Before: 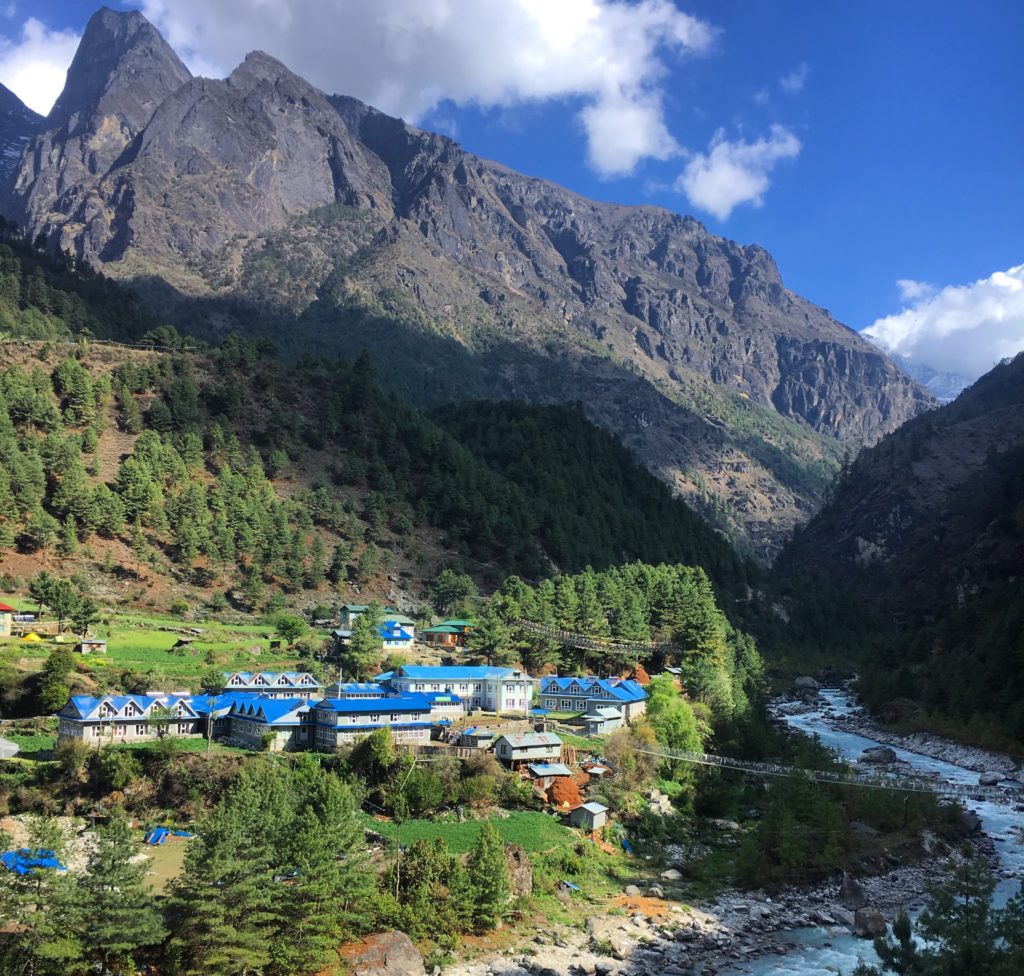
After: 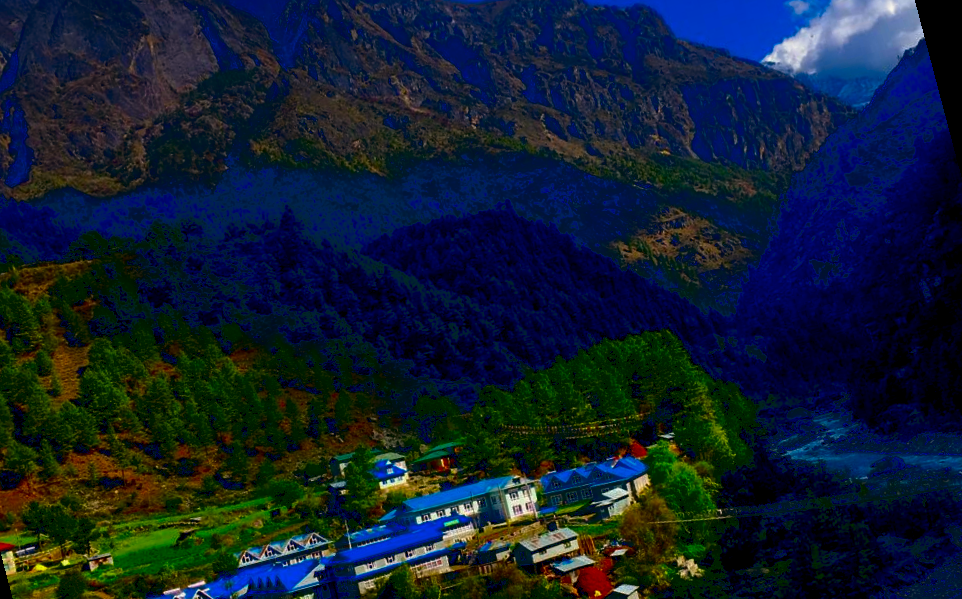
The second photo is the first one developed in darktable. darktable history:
color balance: lift [0.975, 0.993, 1, 1.015], gamma [1.1, 1, 1, 0.945], gain [1, 1.04, 1, 0.95]
contrast brightness saturation: brightness -1, saturation 1
rotate and perspective: rotation -14.8°, crop left 0.1, crop right 0.903, crop top 0.25, crop bottom 0.748
crop and rotate: left 3.238%
